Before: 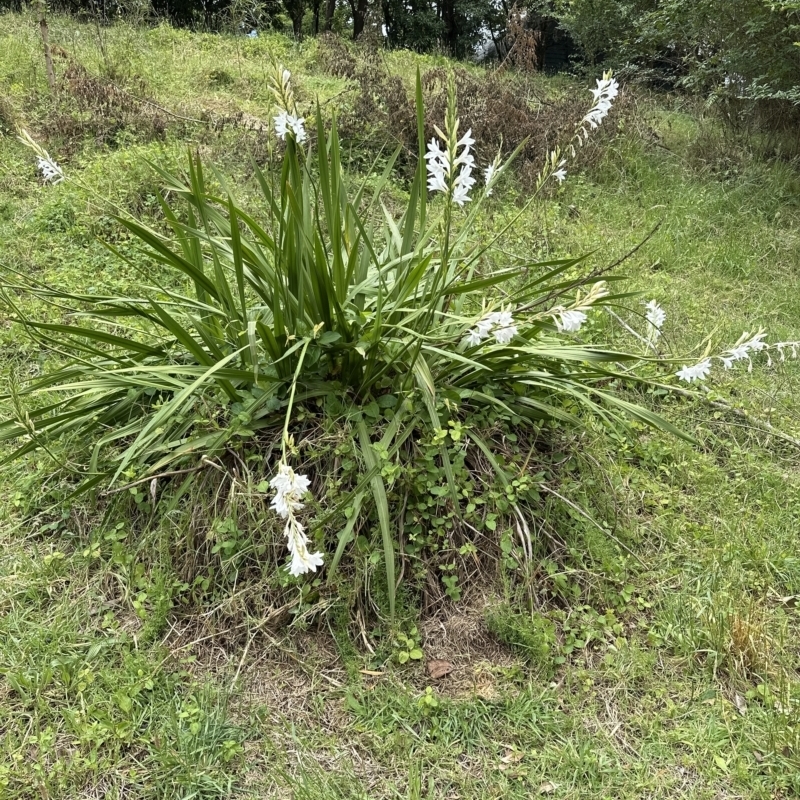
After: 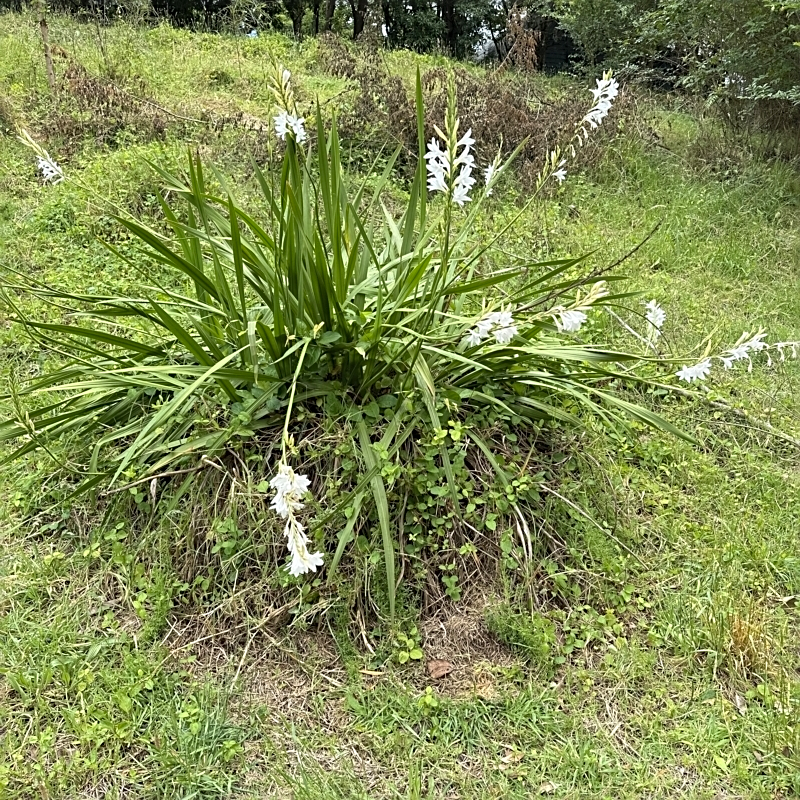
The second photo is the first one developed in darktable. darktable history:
contrast brightness saturation: contrast 0.072, brightness 0.076, saturation 0.183
sharpen: on, module defaults
